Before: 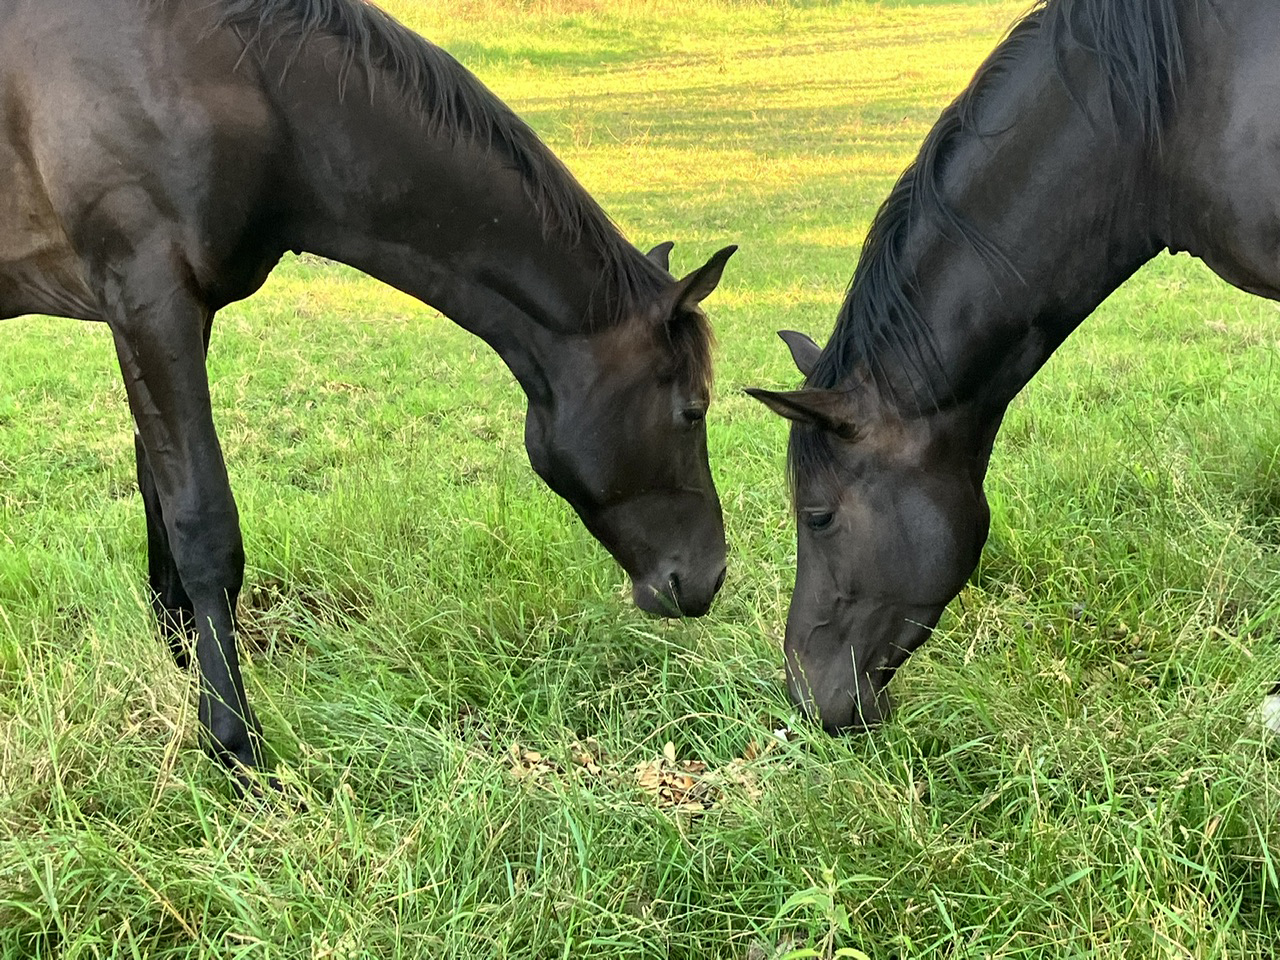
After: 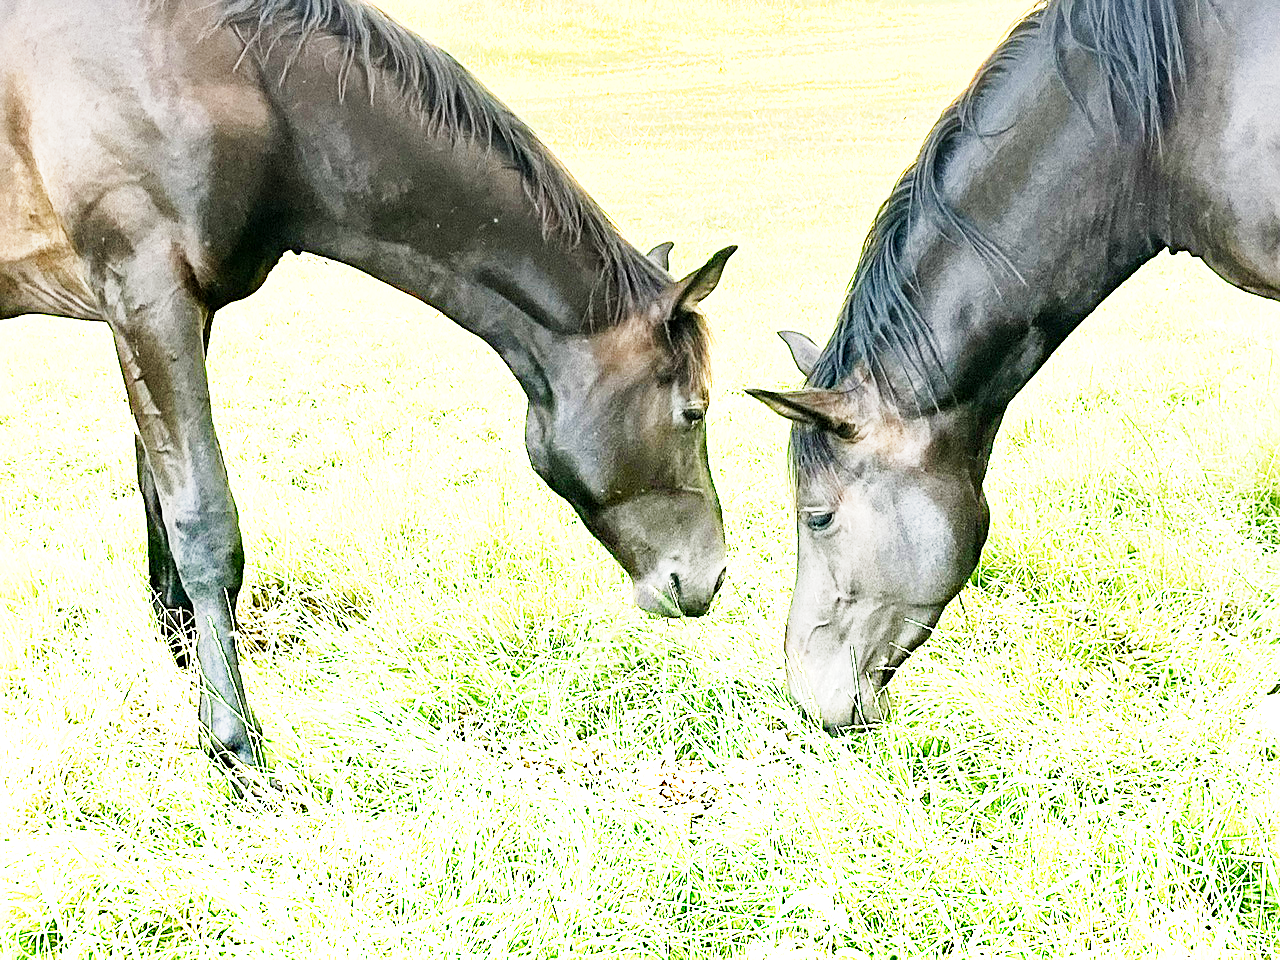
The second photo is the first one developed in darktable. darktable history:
sharpen: on, module defaults
tone curve: curves: ch0 [(0, 0) (0.003, 0.003) (0.011, 0.012) (0.025, 0.027) (0.044, 0.048) (0.069, 0.074) (0.1, 0.117) (0.136, 0.177) (0.177, 0.246) (0.224, 0.324) (0.277, 0.422) (0.335, 0.531) (0.399, 0.633) (0.468, 0.733) (0.543, 0.824) (0.623, 0.895) (0.709, 0.938) (0.801, 0.961) (0.898, 0.98) (1, 1)], preserve colors none
graduated density: density -3.9 EV
exposure: black level correction 0.001, exposure 0.5 EV, compensate exposure bias true, compensate highlight preservation false
